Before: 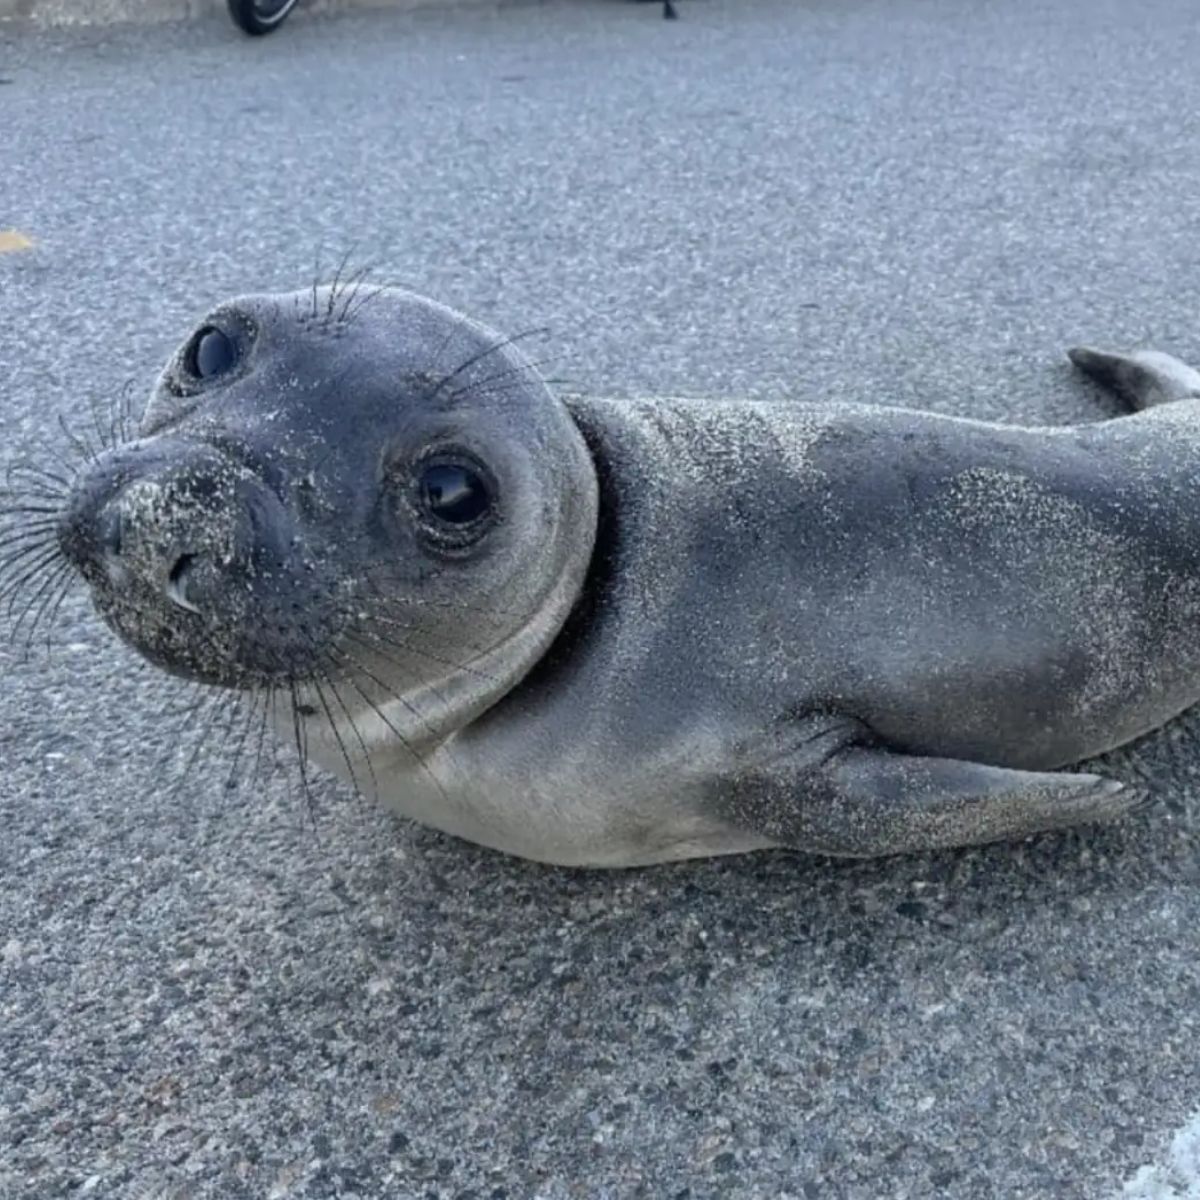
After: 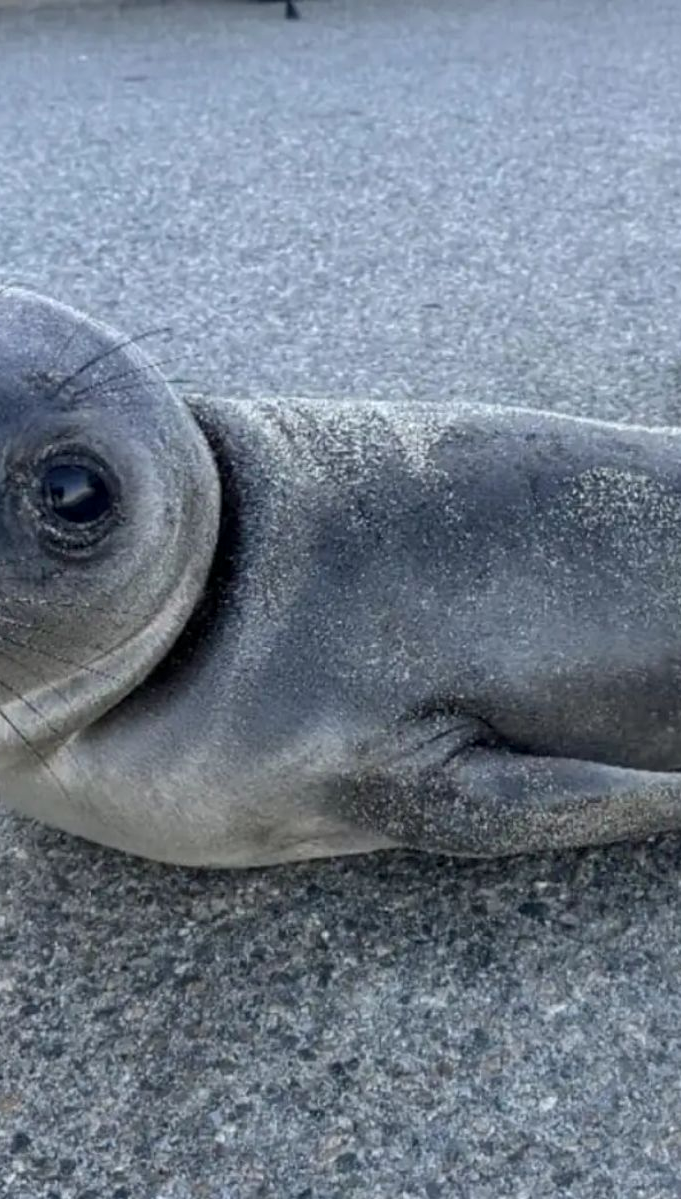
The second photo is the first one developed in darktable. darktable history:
crop: left 31.559%, top 0.001%, right 11.689%
tone equalizer: on, module defaults
local contrast: highlights 107%, shadows 98%, detail 119%, midtone range 0.2
